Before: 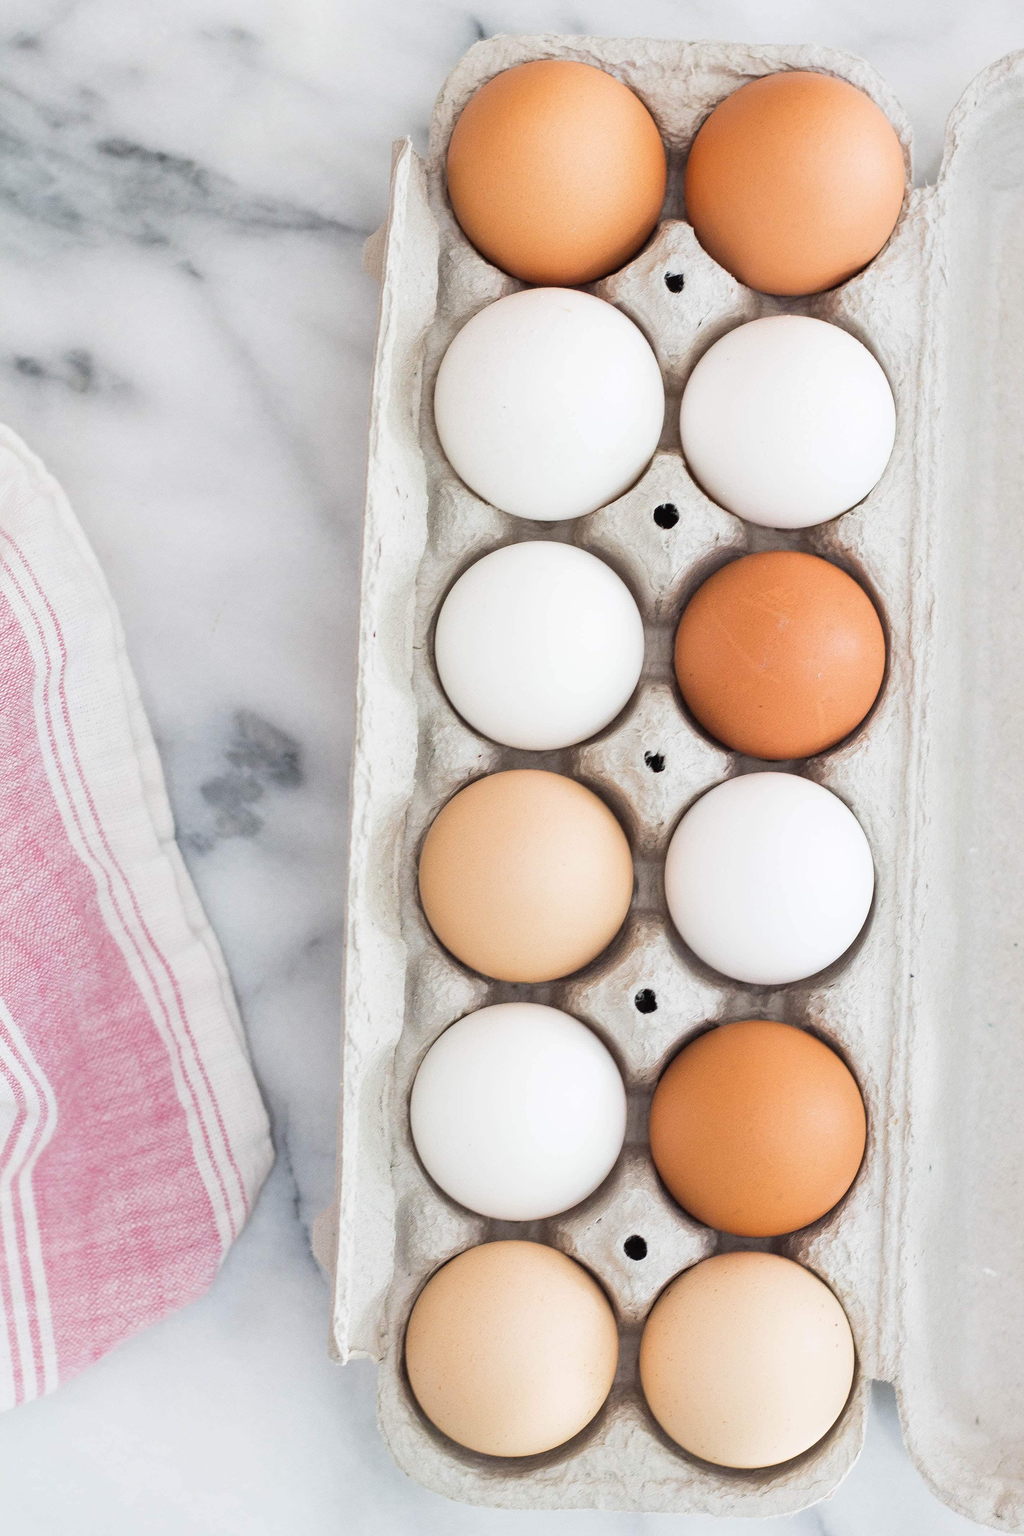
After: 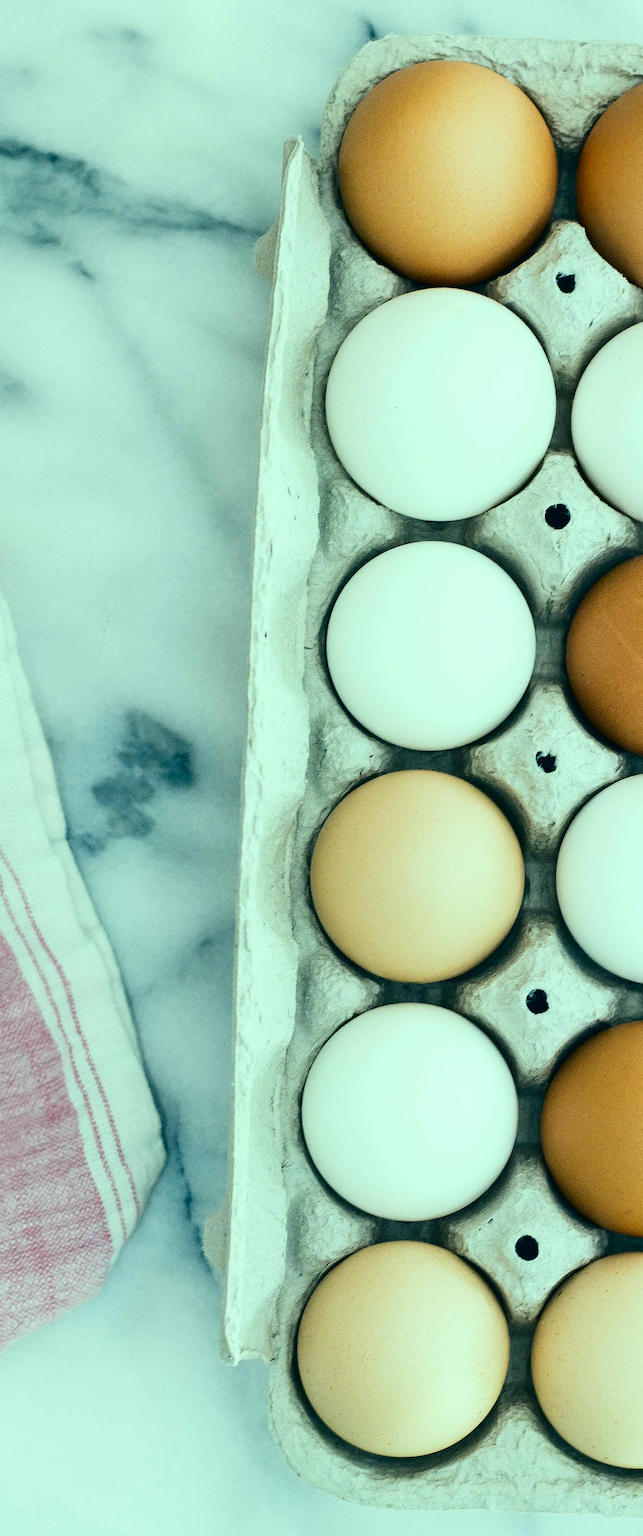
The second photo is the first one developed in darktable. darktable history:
crop: left 10.644%, right 26.528%
white balance: red 0.988, blue 1.017
color correction: highlights a* -20.08, highlights b* 9.8, shadows a* -20.4, shadows b* -10.76
contrast brightness saturation: contrast 0.24, brightness -0.24, saturation 0.14
